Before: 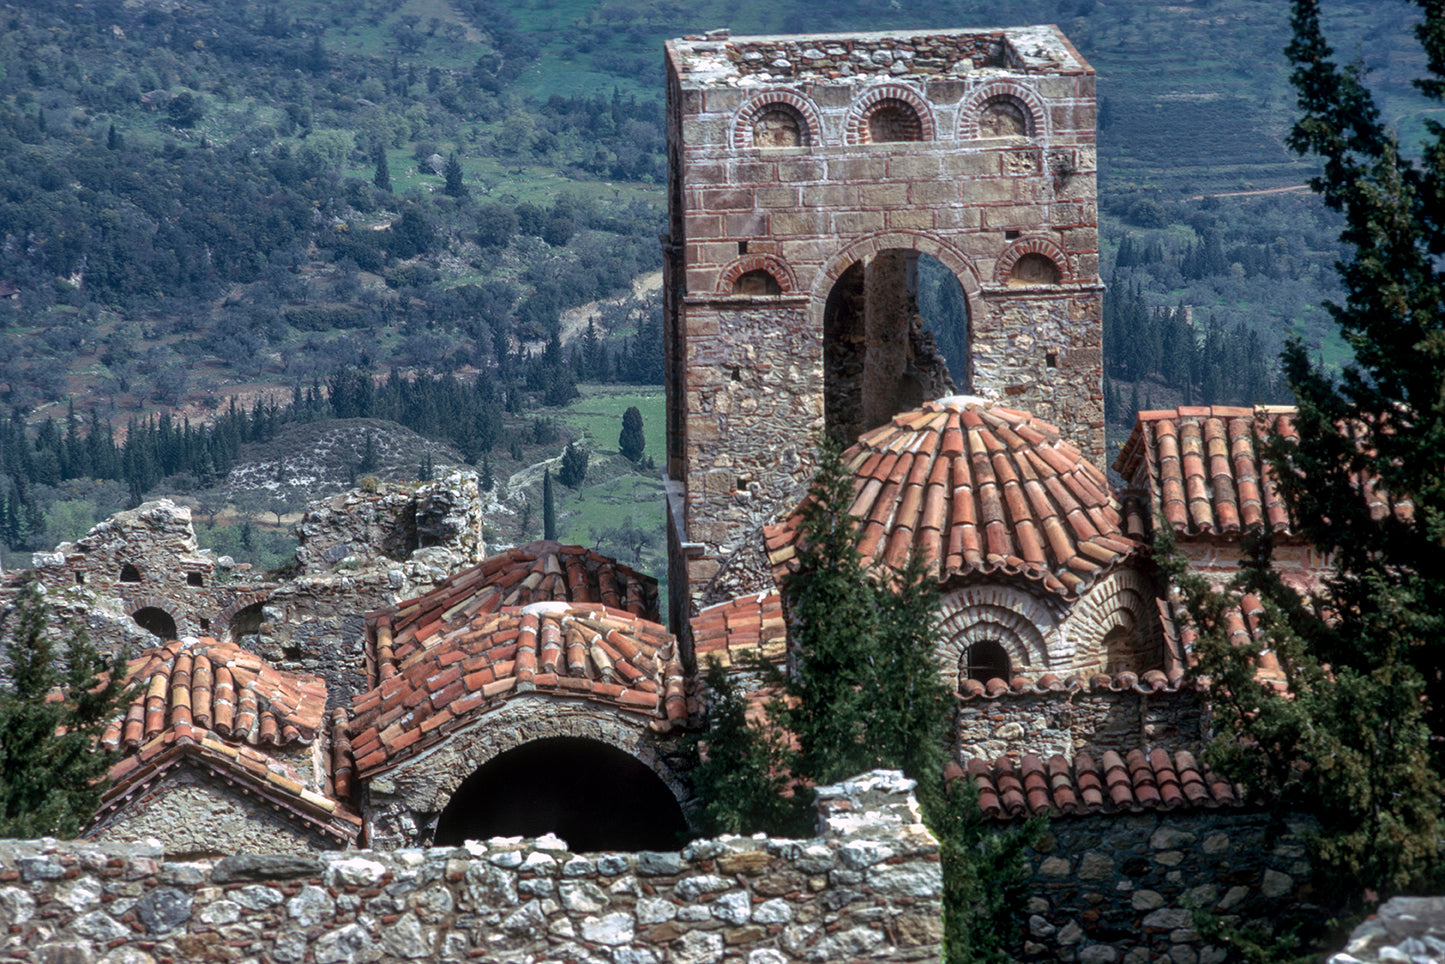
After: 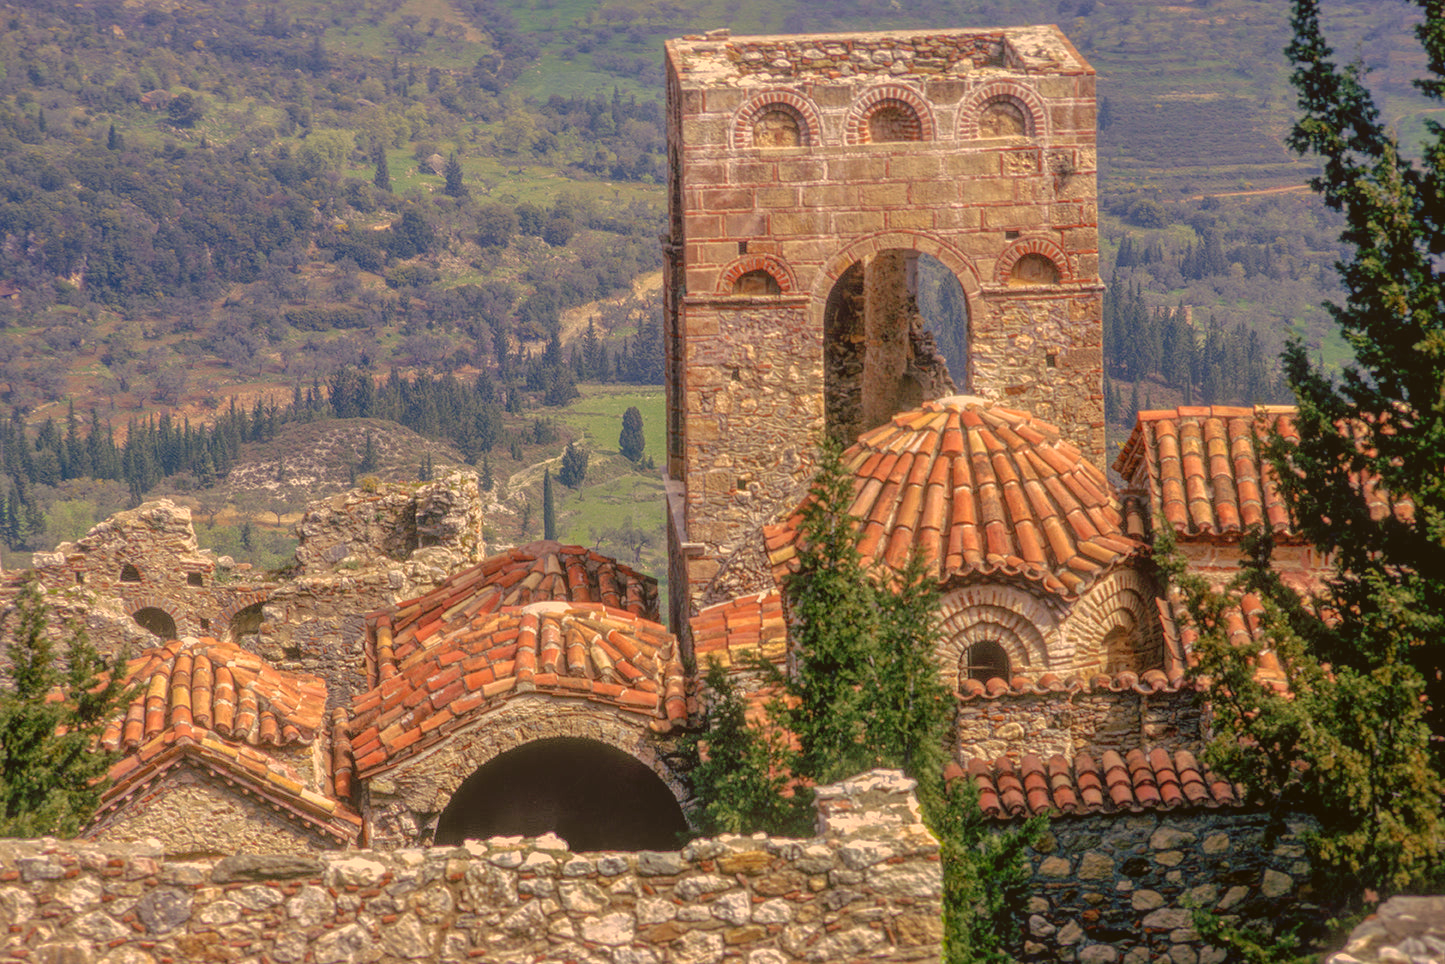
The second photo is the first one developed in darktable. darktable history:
color correction: highlights a* 17.94, highlights b* 35.39, shadows a* 1.48, shadows b* 6.42, saturation 1.01
local contrast: highlights 73%, shadows 15%, midtone range 0.197
tone curve: curves: ch0 [(0, 0) (0.004, 0.008) (0.077, 0.156) (0.169, 0.29) (0.774, 0.774) (1, 1)], color space Lab, linked channels, preserve colors none
